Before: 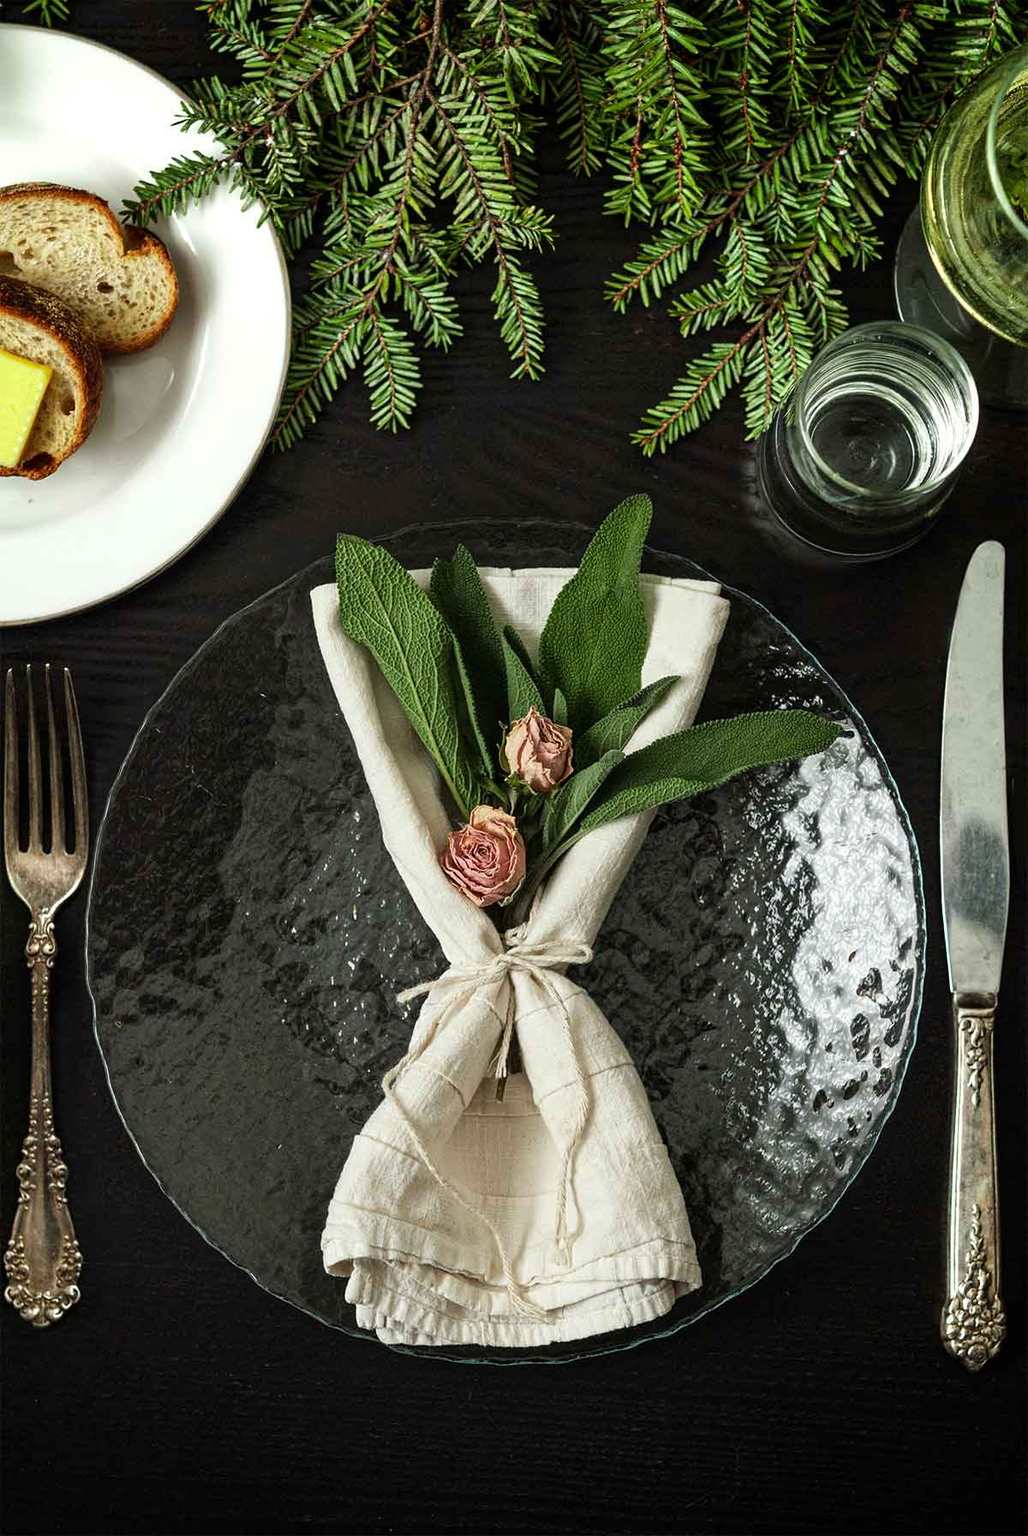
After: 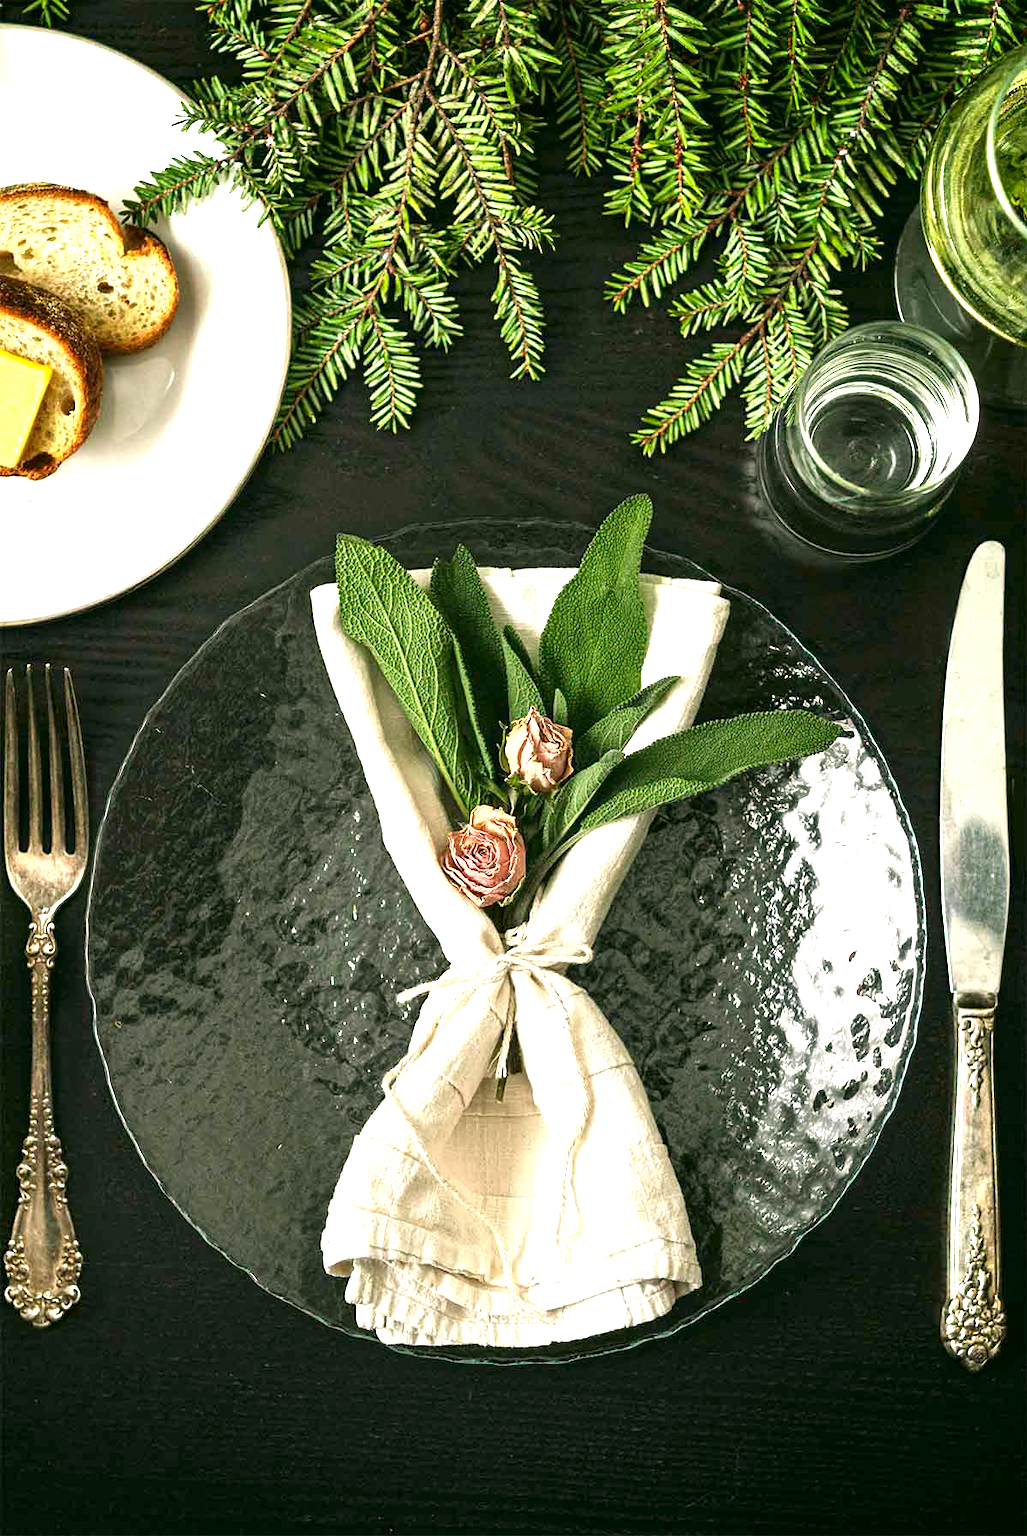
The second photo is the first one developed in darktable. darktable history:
exposure: black level correction 0, exposure 1.199 EV, compensate highlight preservation false
color correction: highlights a* 4, highlights b* 4.95, shadows a* -8.14, shadows b* 4.73
